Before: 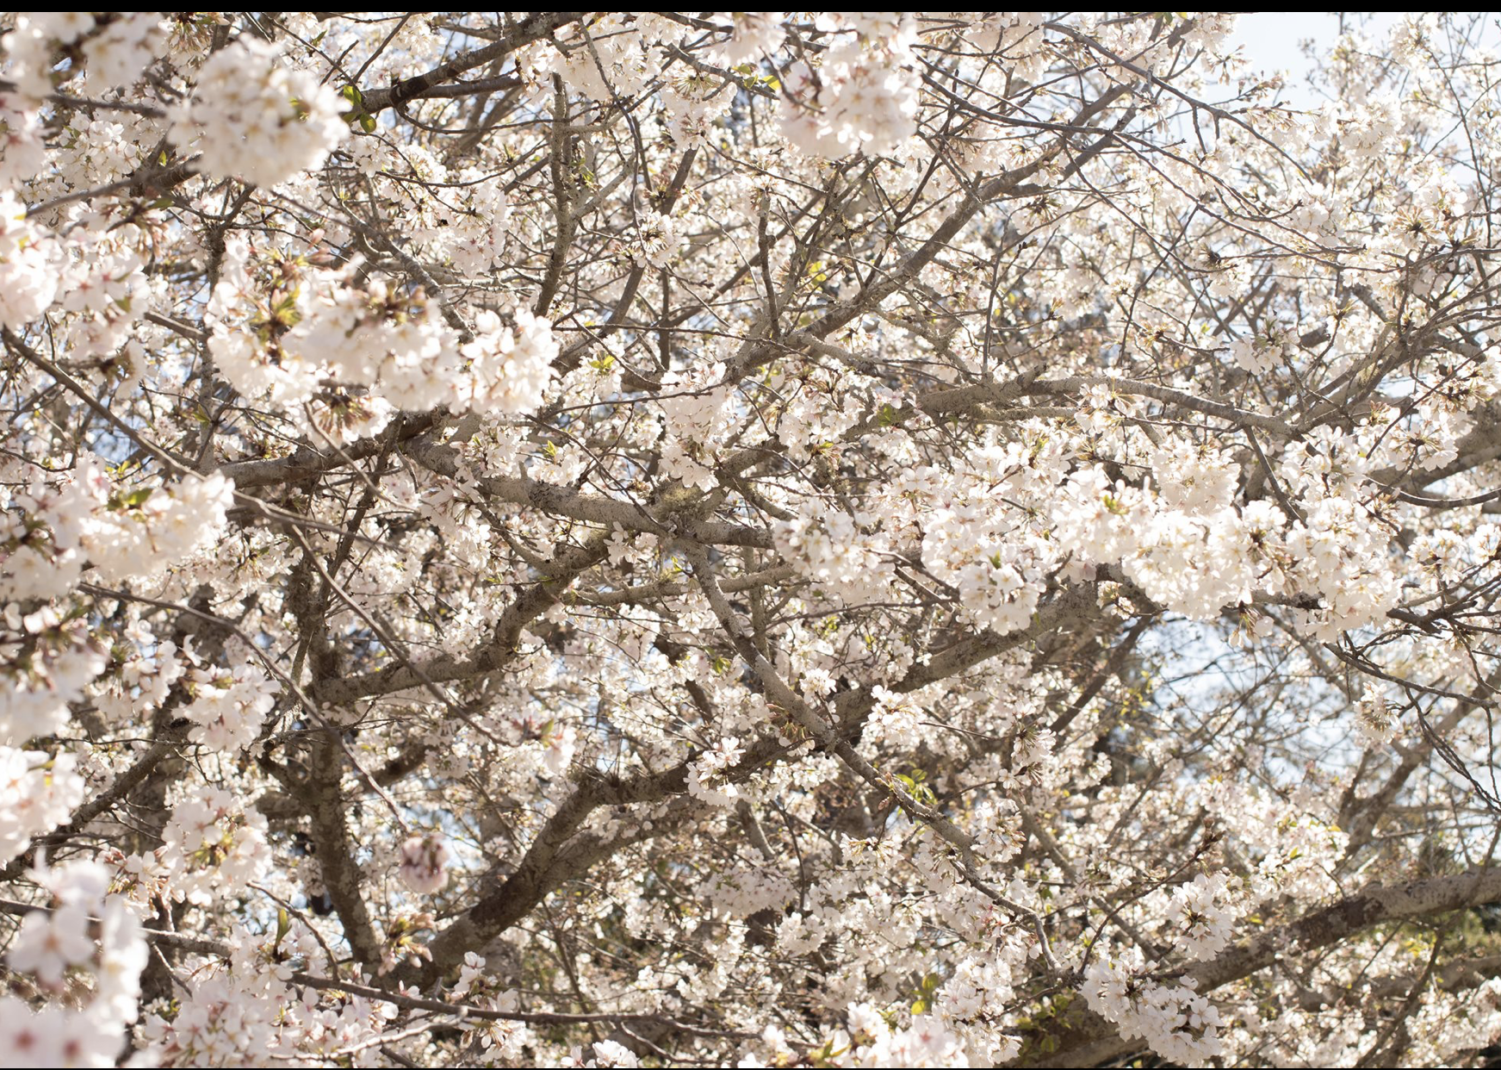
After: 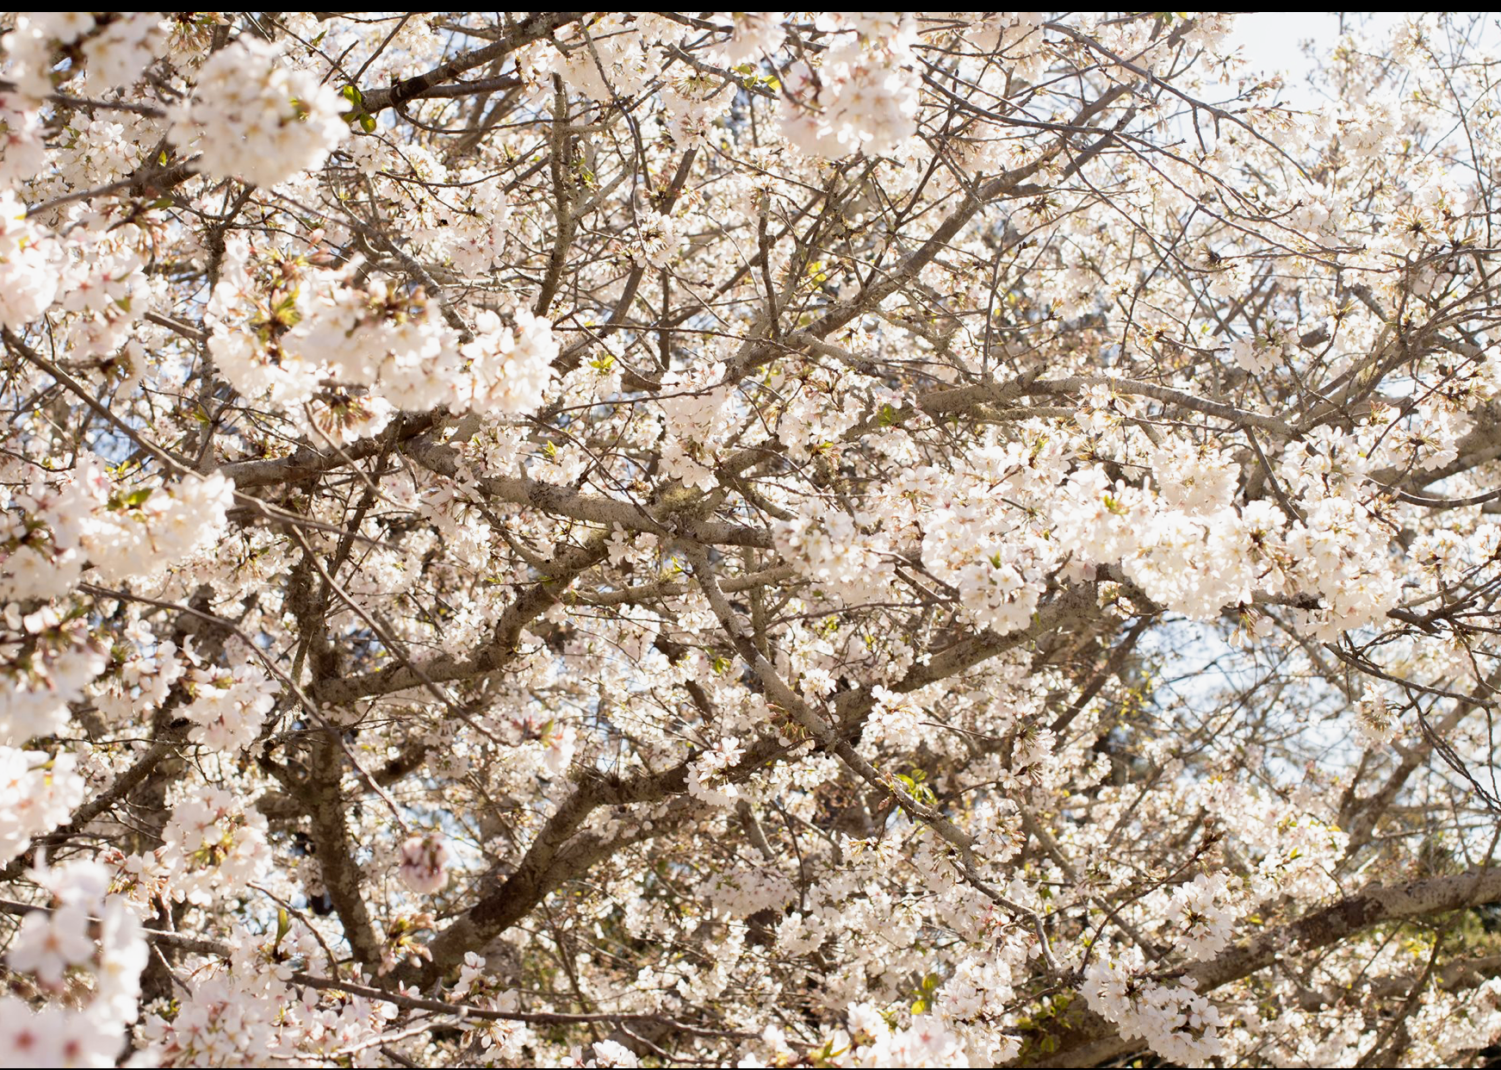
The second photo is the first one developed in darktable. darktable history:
filmic rgb: black relative exposure -12.08 EV, white relative exposure 2.81 EV, target black luminance 0%, hardness 8.12, latitude 69.61%, contrast 1.14, highlights saturation mix 10.55%, shadows ↔ highlights balance -0.388%, preserve chrominance no, color science v5 (2021)
